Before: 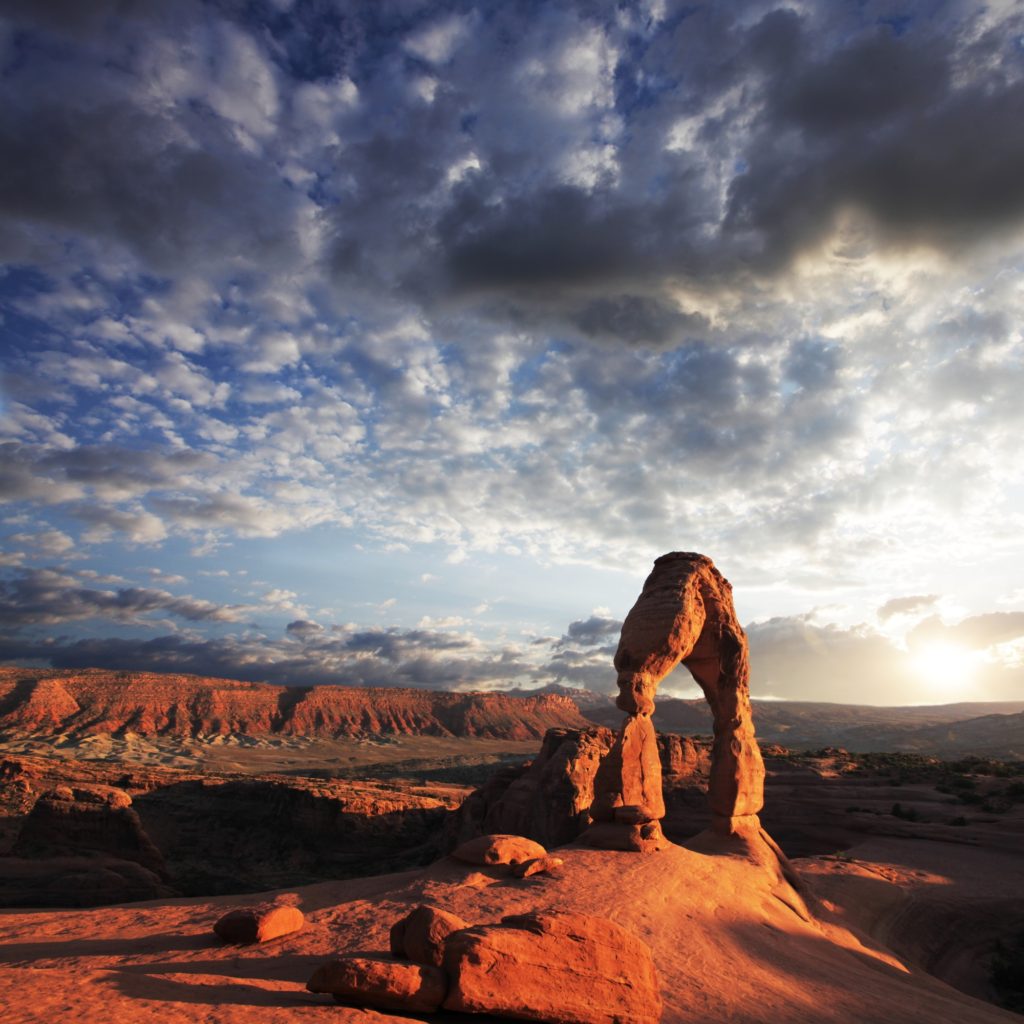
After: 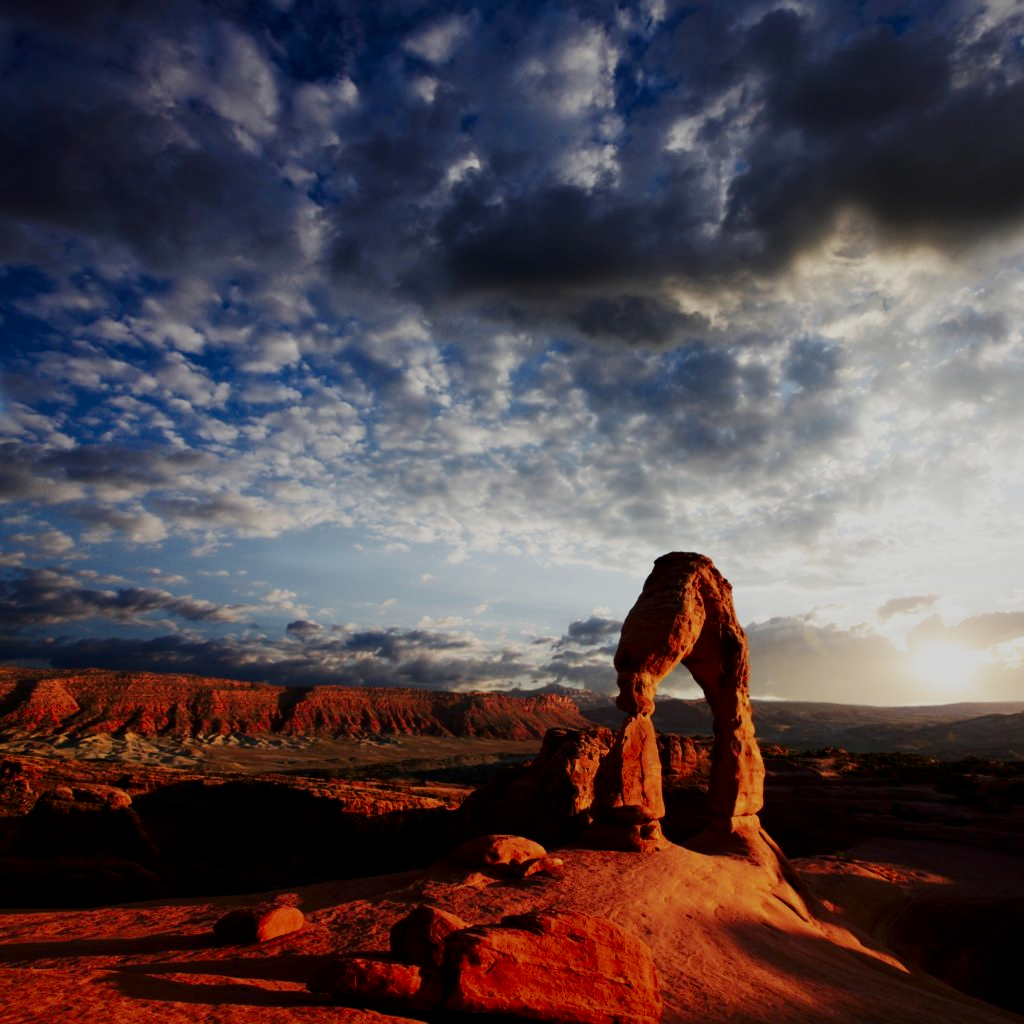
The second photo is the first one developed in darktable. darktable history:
contrast brightness saturation: contrast 0.13, brightness -0.24, saturation 0.14
filmic rgb: hardness 4.17
